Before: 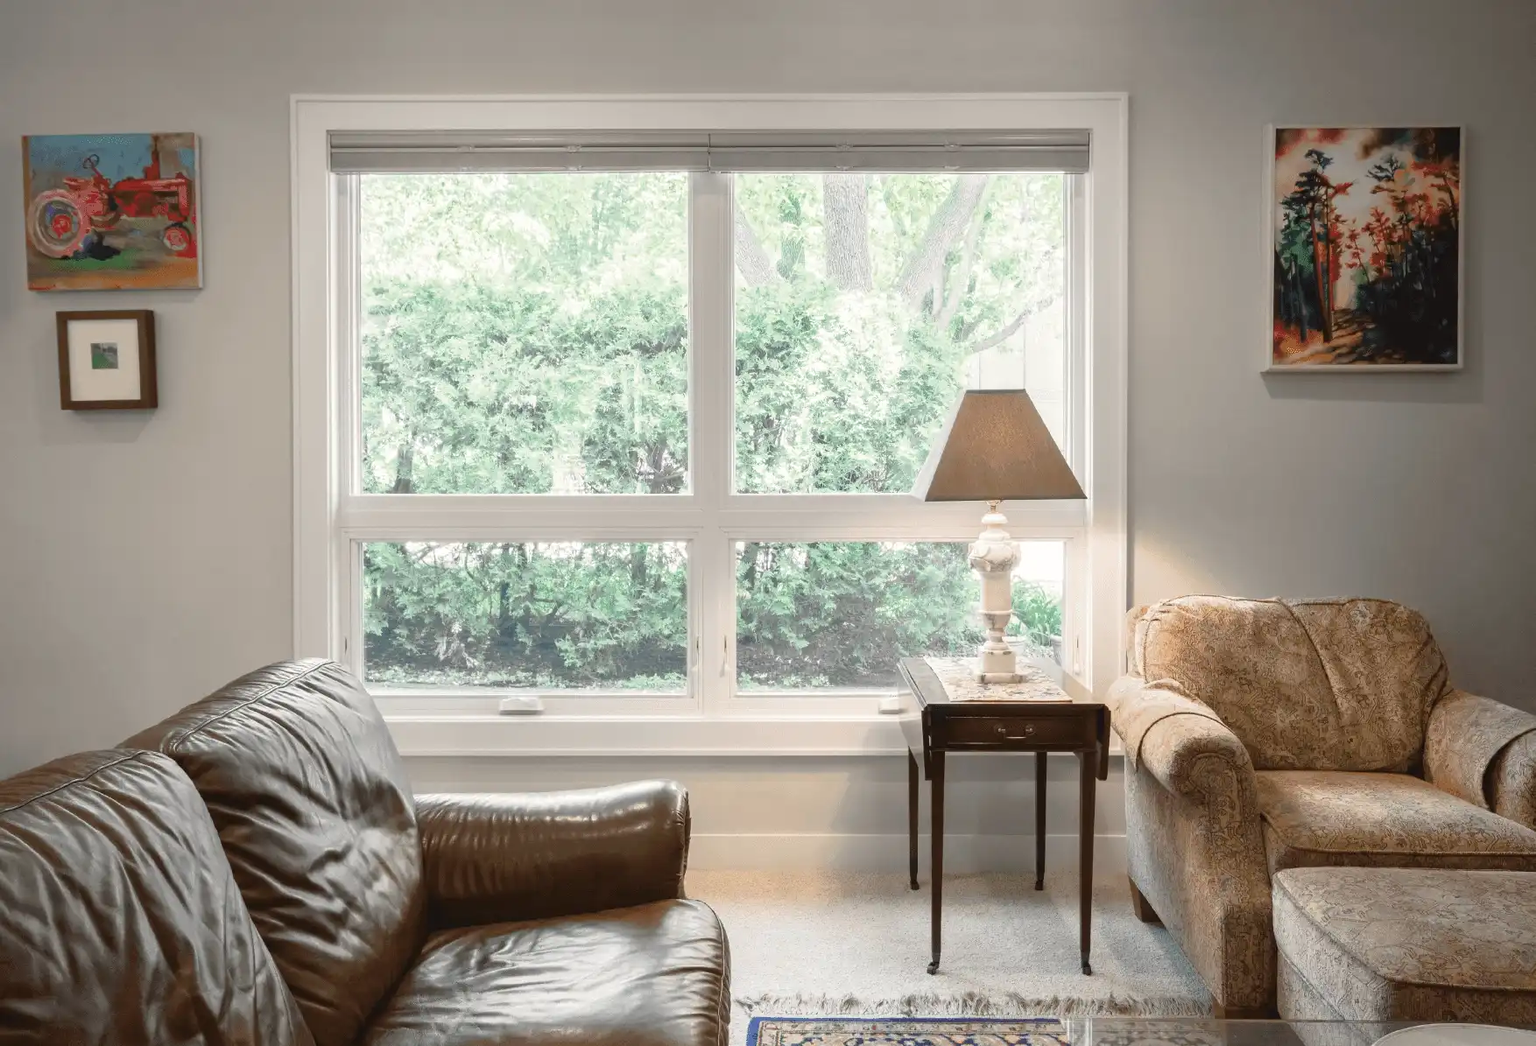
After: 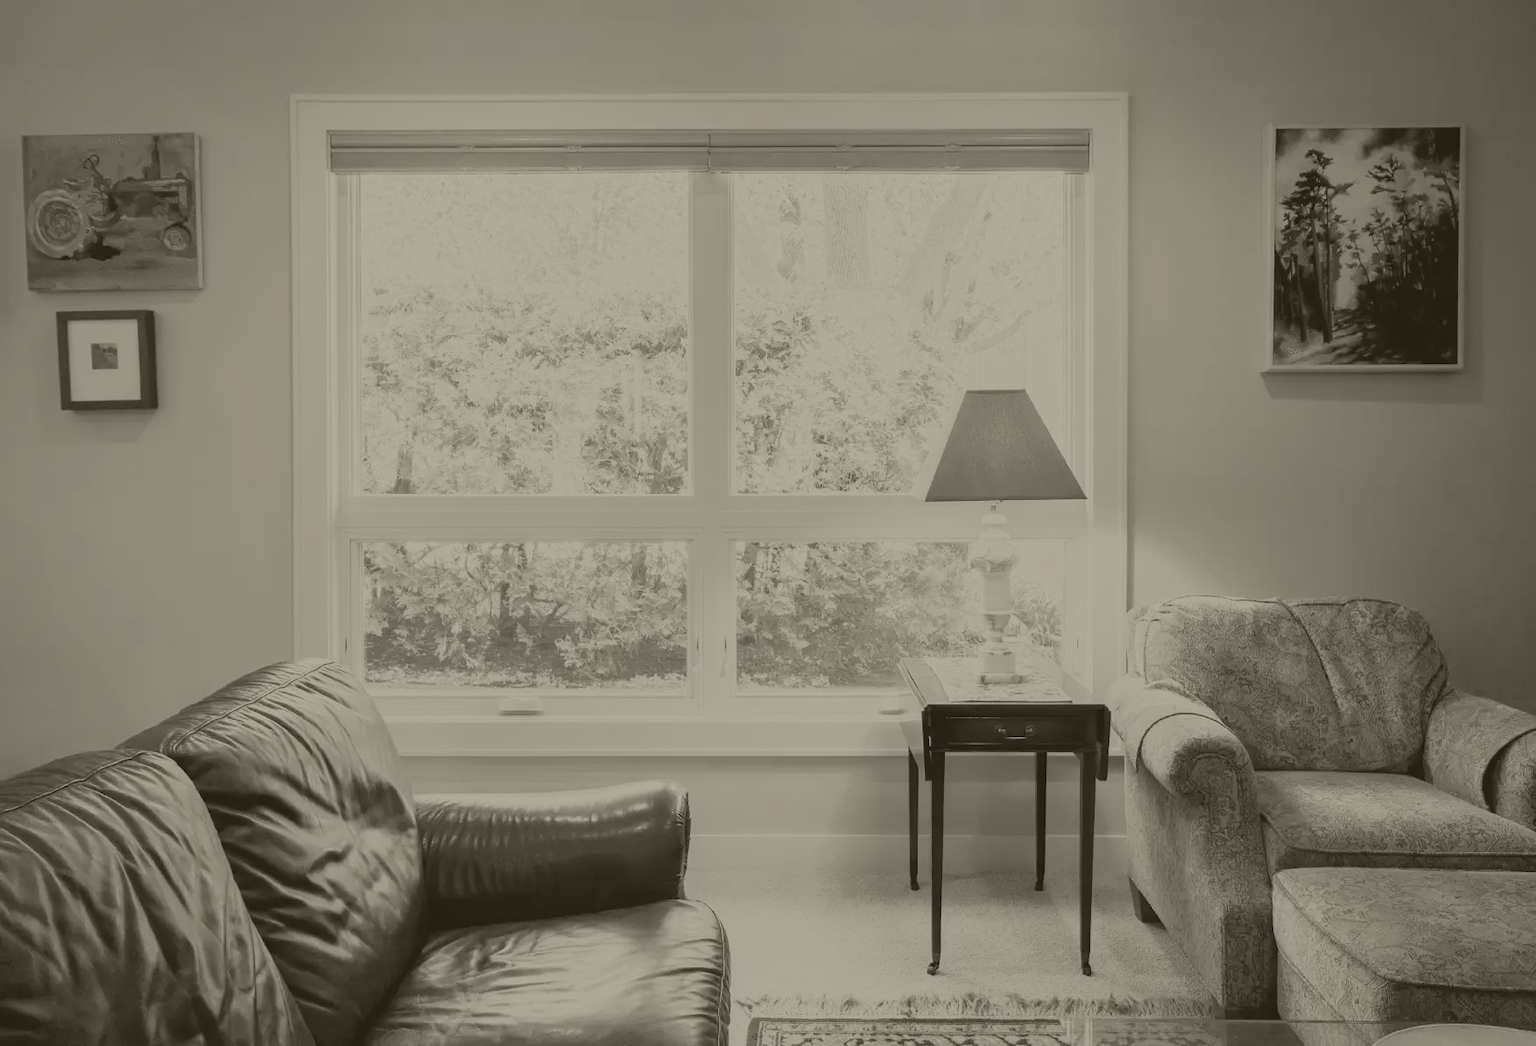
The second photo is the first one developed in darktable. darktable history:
color balance rgb: perceptual saturation grading › global saturation 20%, perceptual saturation grading › highlights -25%, perceptual saturation grading › shadows 25%
white balance: red 1.05, blue 1.072
exposure: black level correction 0, exposure 0.7 EV, compensate exposure bias true, compensate highlight preservation false
colorize: hue 41.44°, saturation 22%, source mix 60%, lightness 10.61%
filmic rgb: middle gray luminance 21.73%, black relative exposure -14 EV, white relative exposure 2.96 EV, threshold 6 EV, target black luminance 0%, hardness 8.81, latitude 59.69%, contrast 1.208, highlights saturation mix 5%, shadows ↔ highlights balance 41.6%, add noise in highlights 0, color science v3 (2019), use custom middle-gray values true, iterations of high-quality reconstruction 0, contrast in highlights soft, enable highlight reconstruction true
